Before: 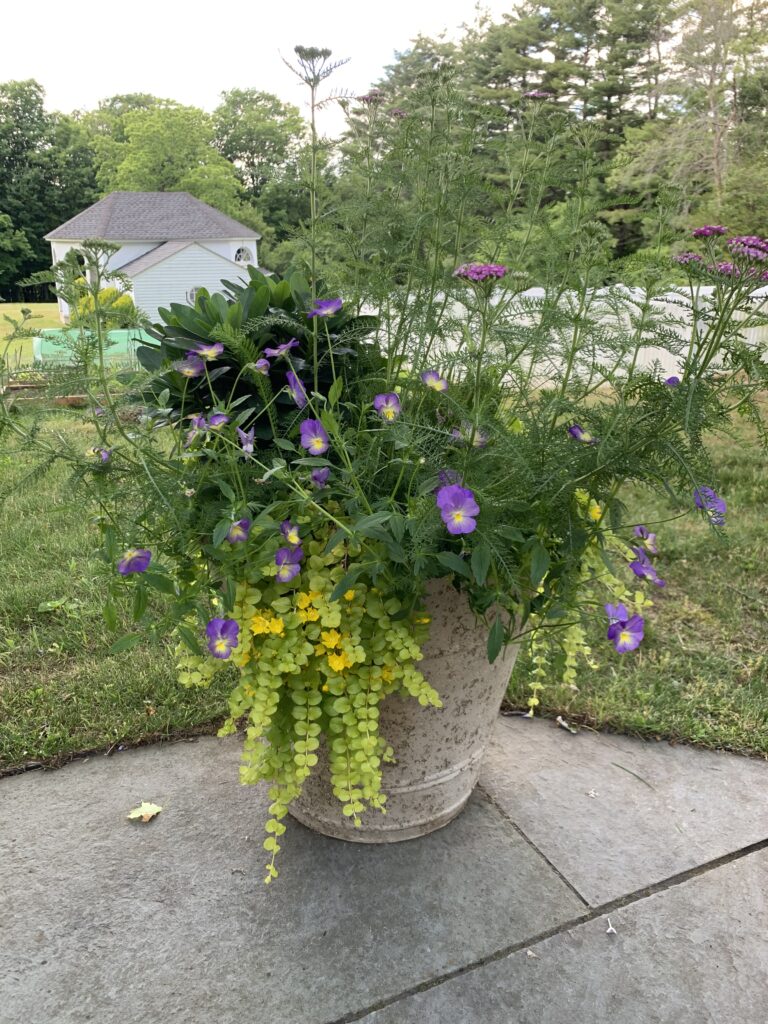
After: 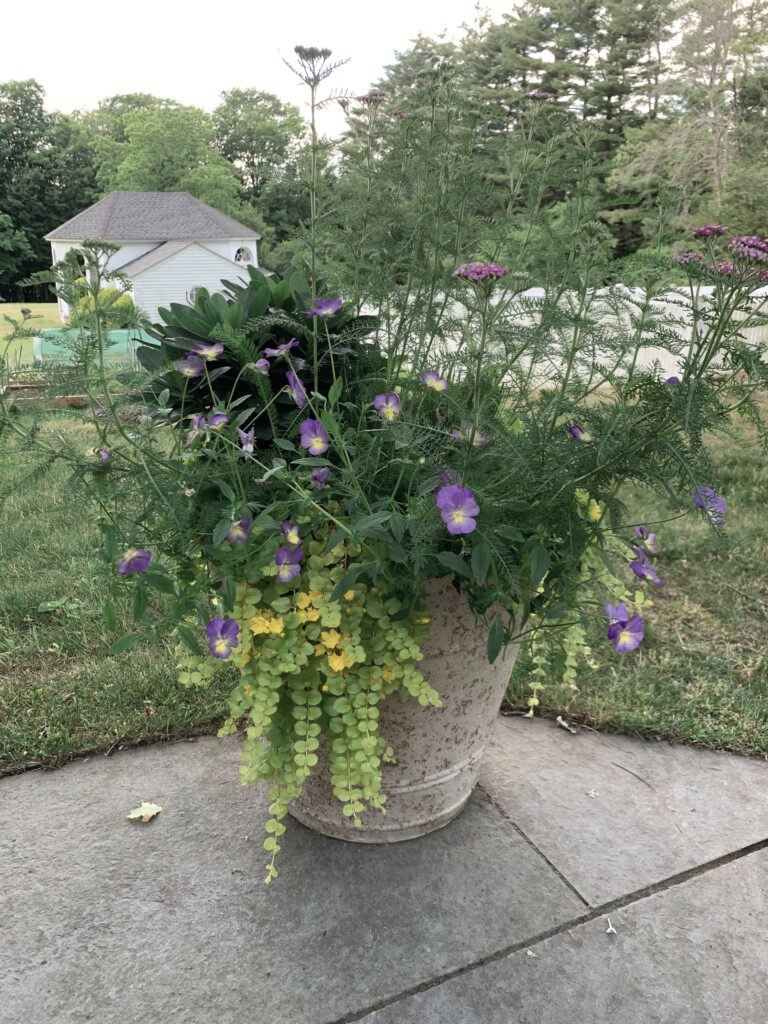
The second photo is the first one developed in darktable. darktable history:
color zones: curves: ch0 [(0, 0.5) (0.125, 0.4) (0.25, 0.5) (0.375, 0.4) (0.5, 0.4) (0.625, 0.6) (0.75, 0.6) (0.875, 0.5)]; ch1 [(0, 0.35) (0.125, 0.45) (0.25, 0.35) (0.375, 0.35) (0.5, 0.35) (0.625, 0.35) (0.75, 0.45) (0.875, 0.35)]; ch2 [(0, 0.6) (0.125, 0.5) (0.25, 0.5) (0.375, 0.6) (0.5, 0.6) (0.625, 0.5) (0.75, 0.5) (0.875, 0.5)]
tone equalizer: on, module defaults
